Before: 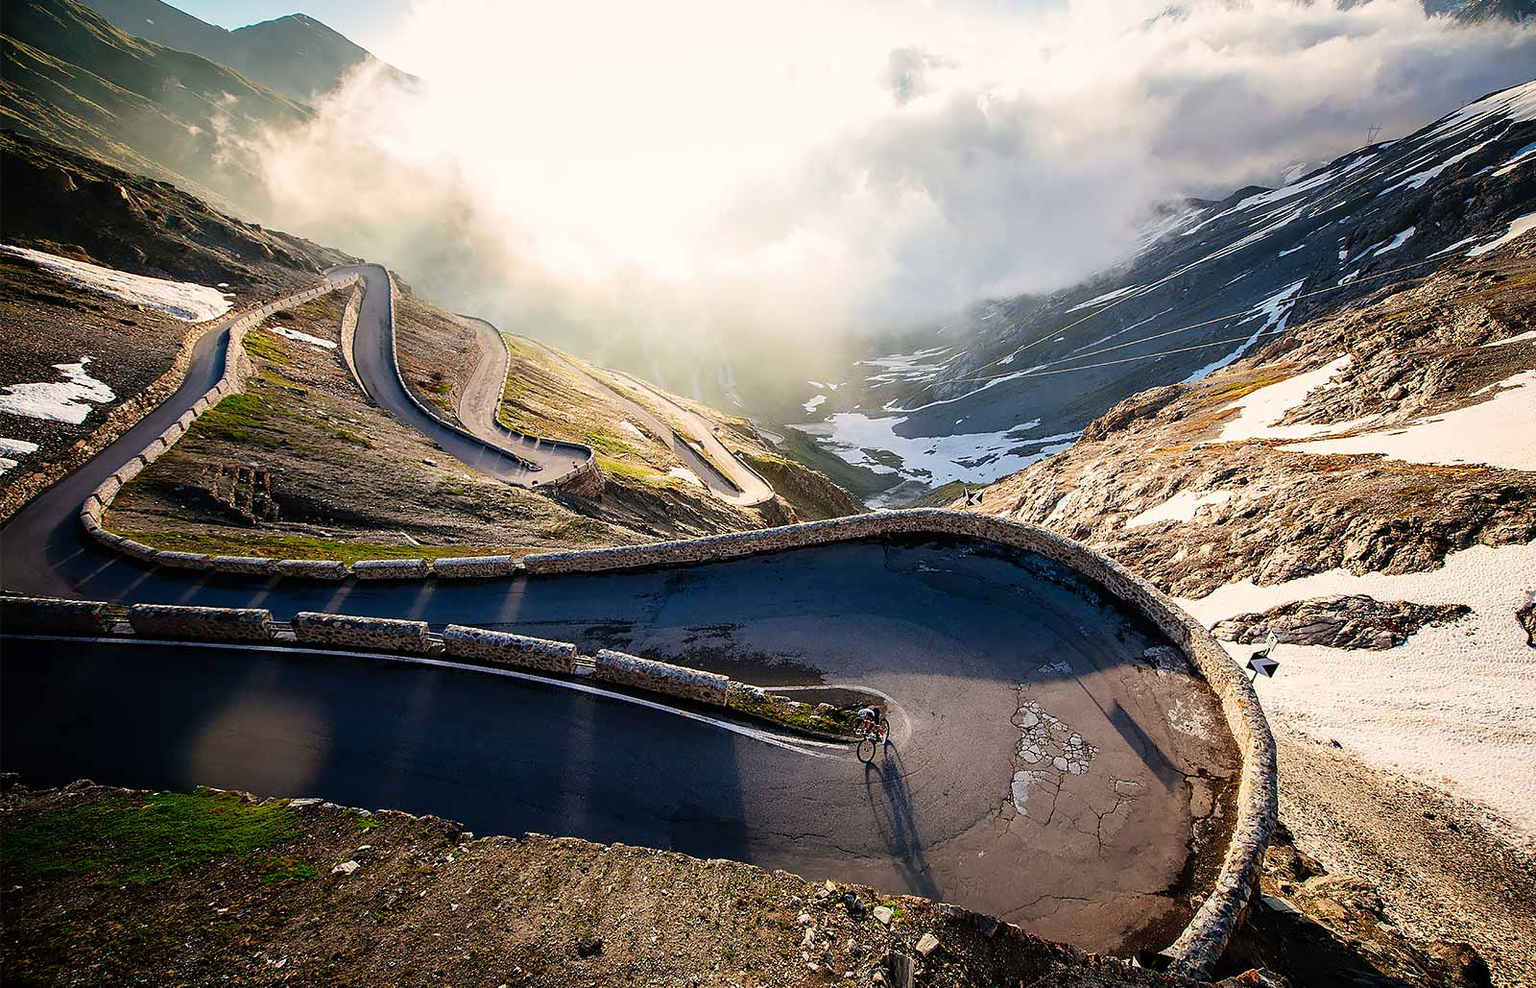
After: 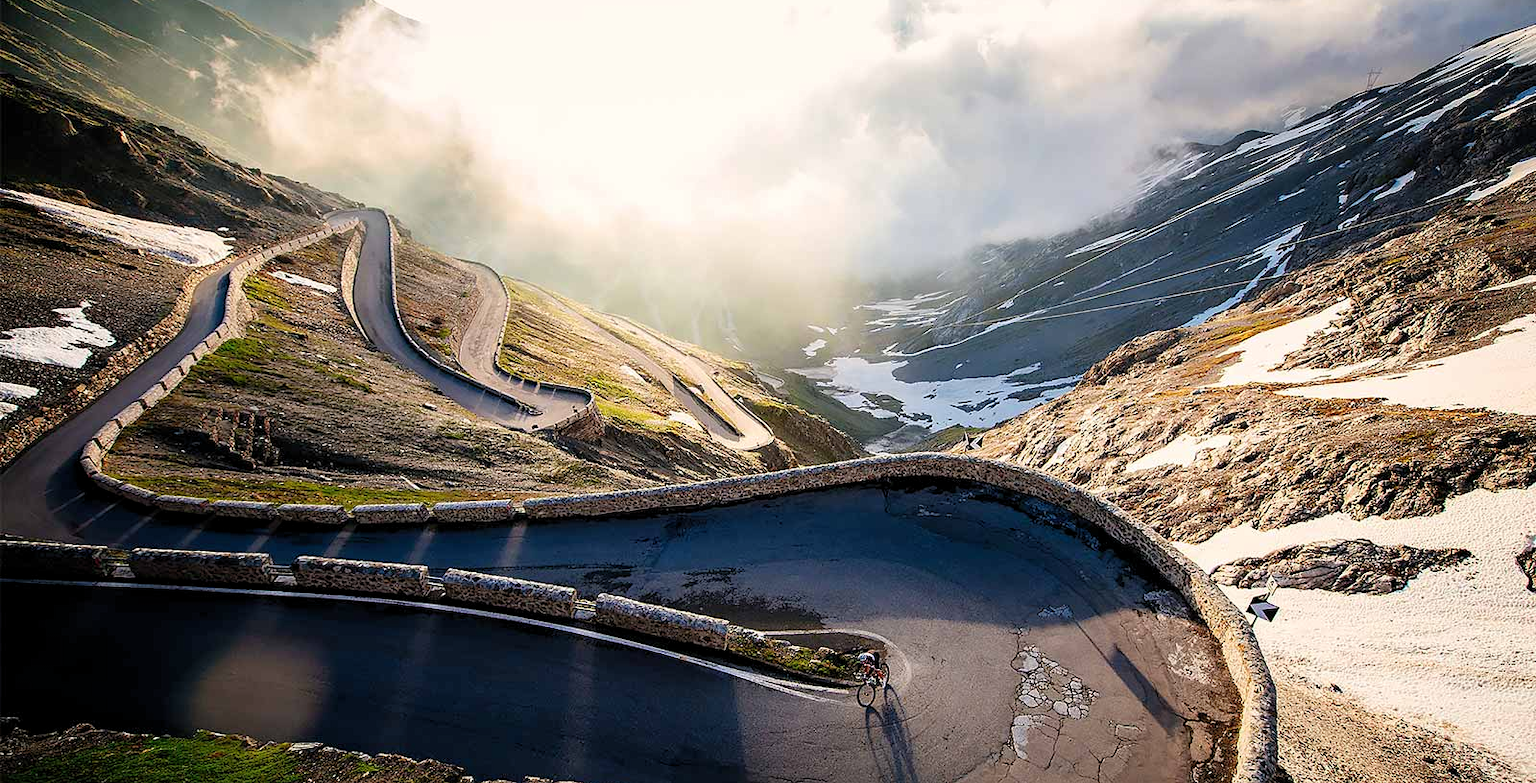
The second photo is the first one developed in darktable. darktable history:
exposure: black level correction 0, compensate exposure bias true, compensate highlight preservation false
levels: levels [0.018, 0.493, 1]
crop and rotate: top 5.667%, bottom 14.937%
color balance rgb: global vibrance -1%, saturation formula JzAzBz (2021)
